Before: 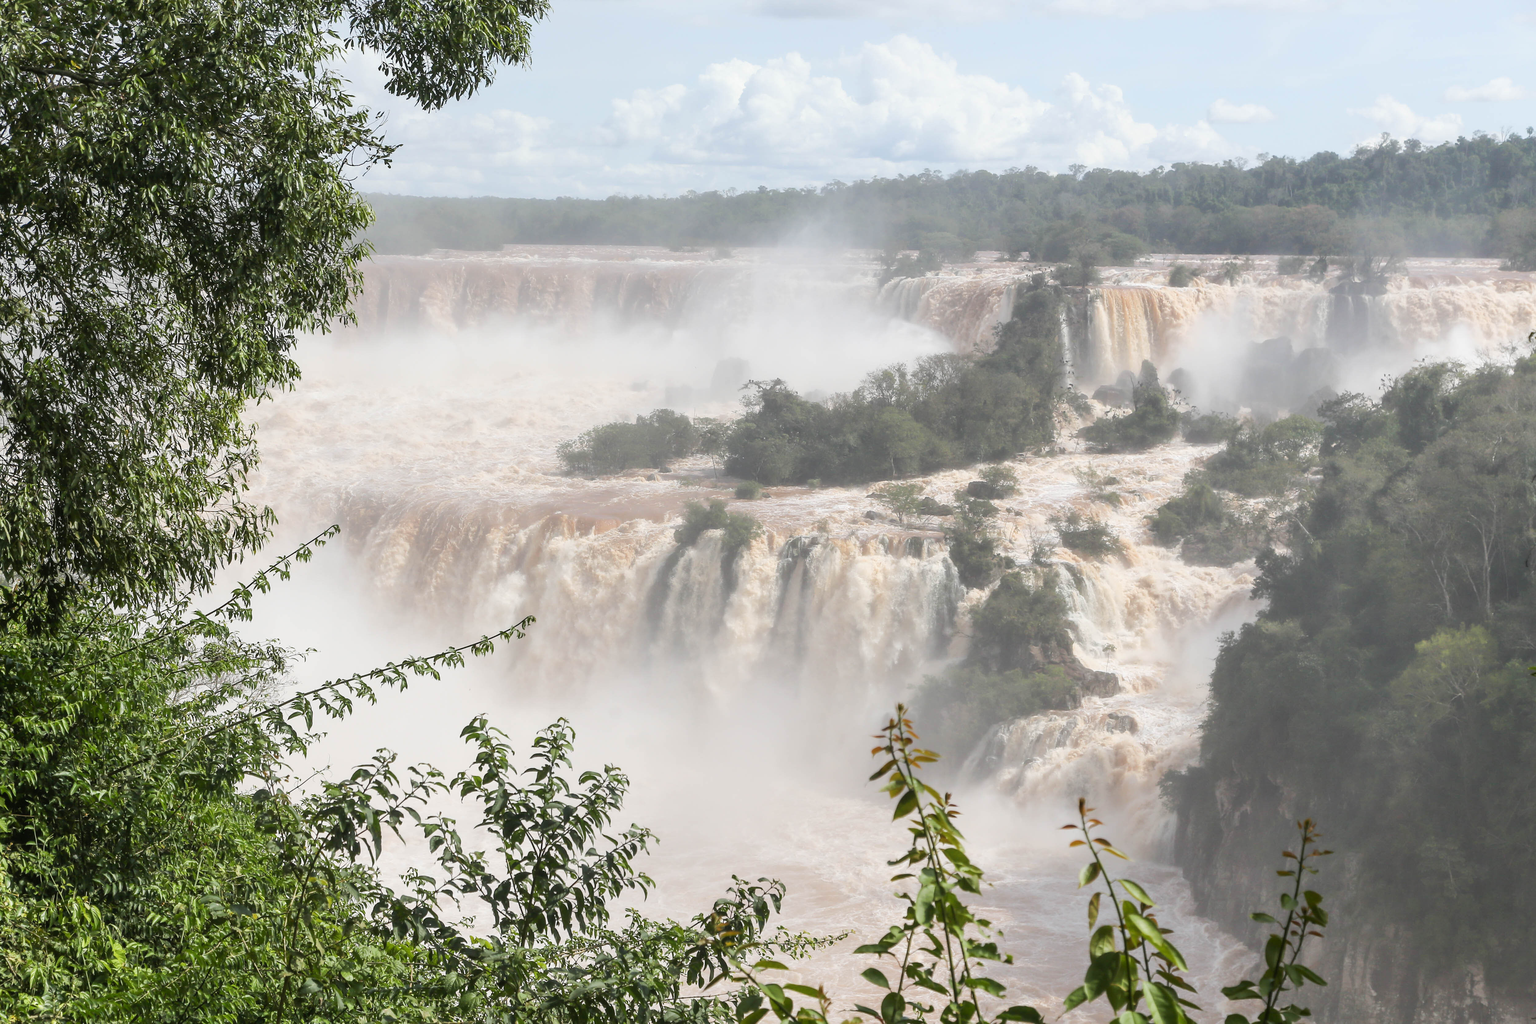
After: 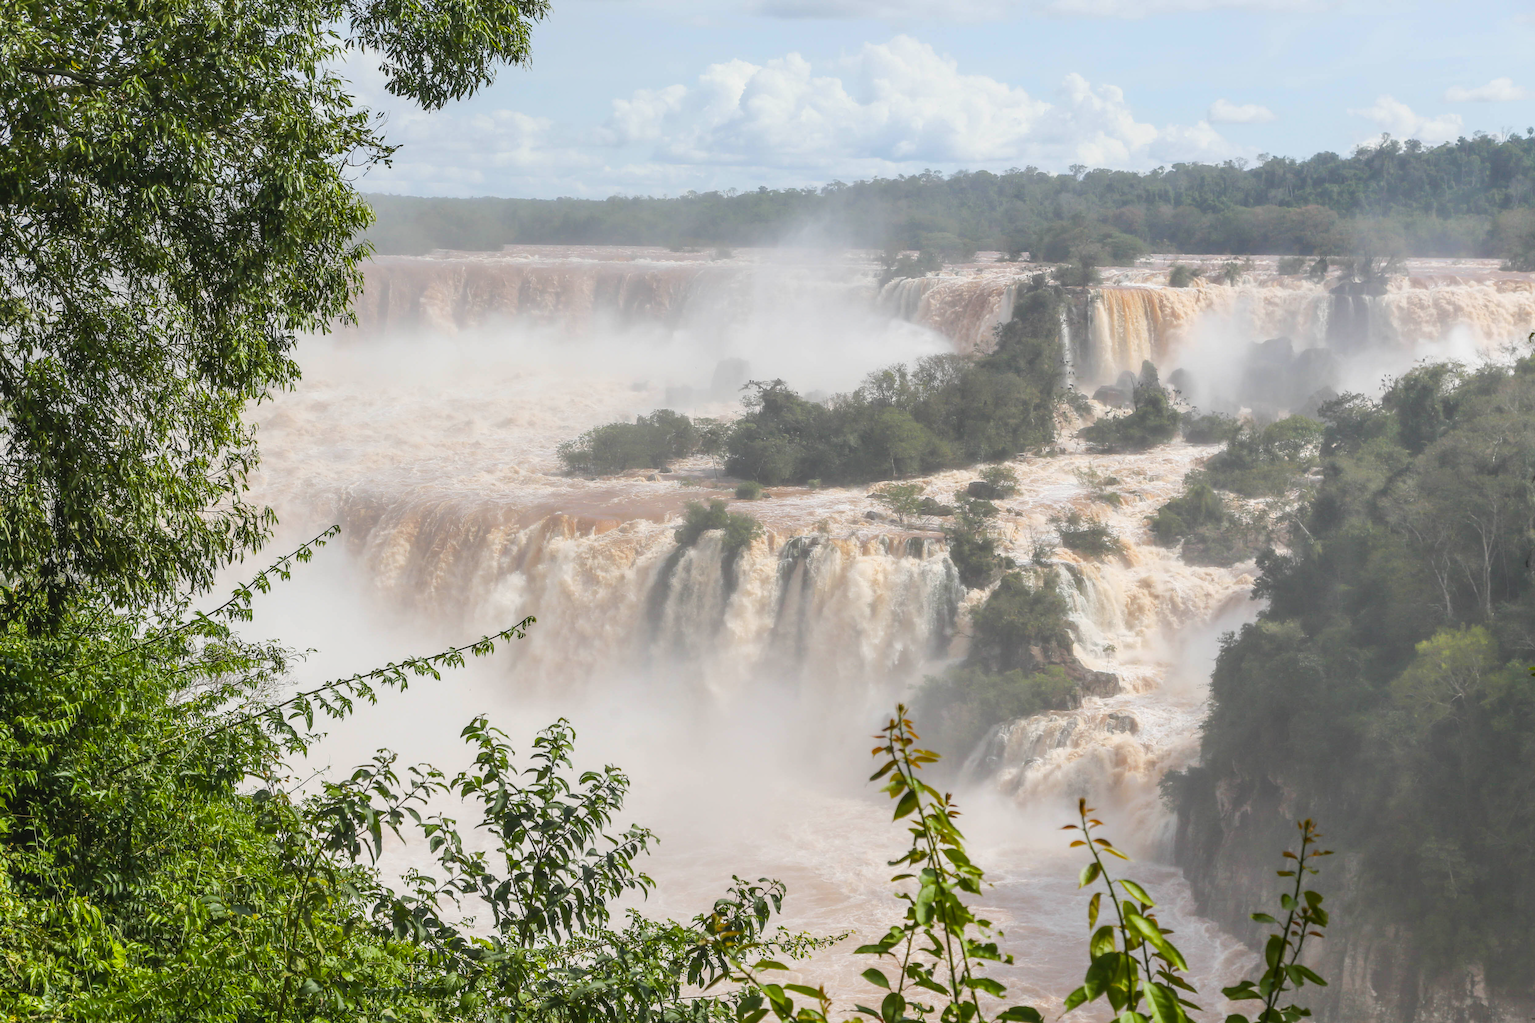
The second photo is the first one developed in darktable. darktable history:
color balance rgb: linear chroma grading › global chroma 15%, perceptual saturation grading › global saturation 30%
local contrast: on, module defaults
contrast brightness saturation: contrast -0.1, saturation -0.1
